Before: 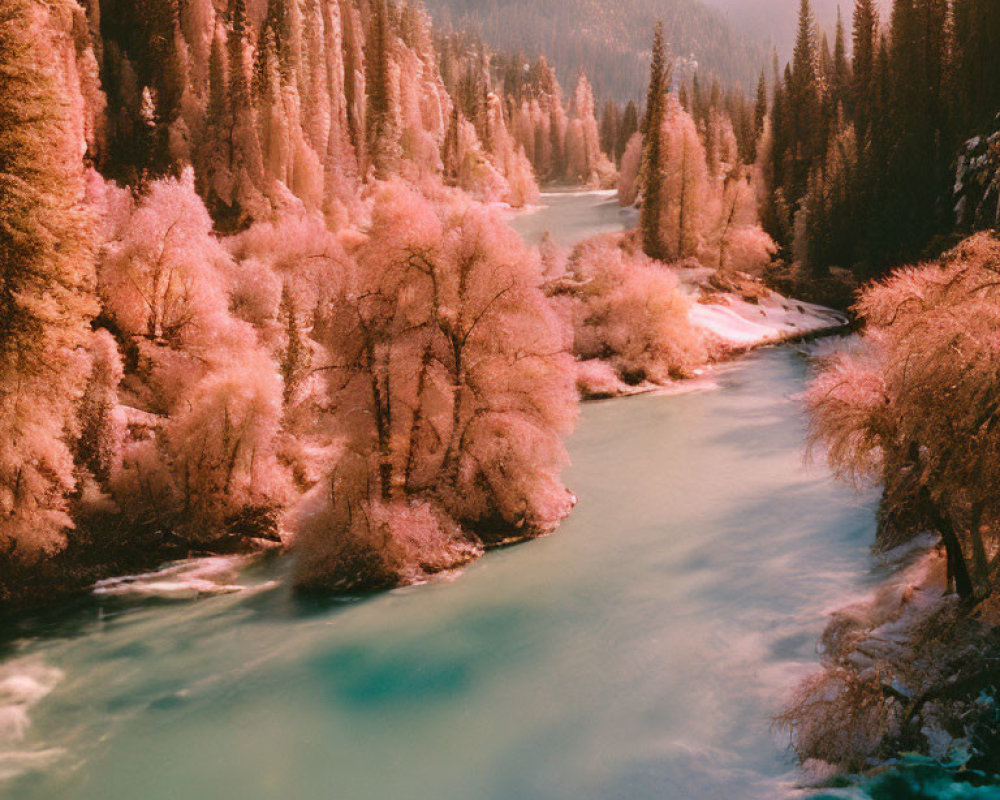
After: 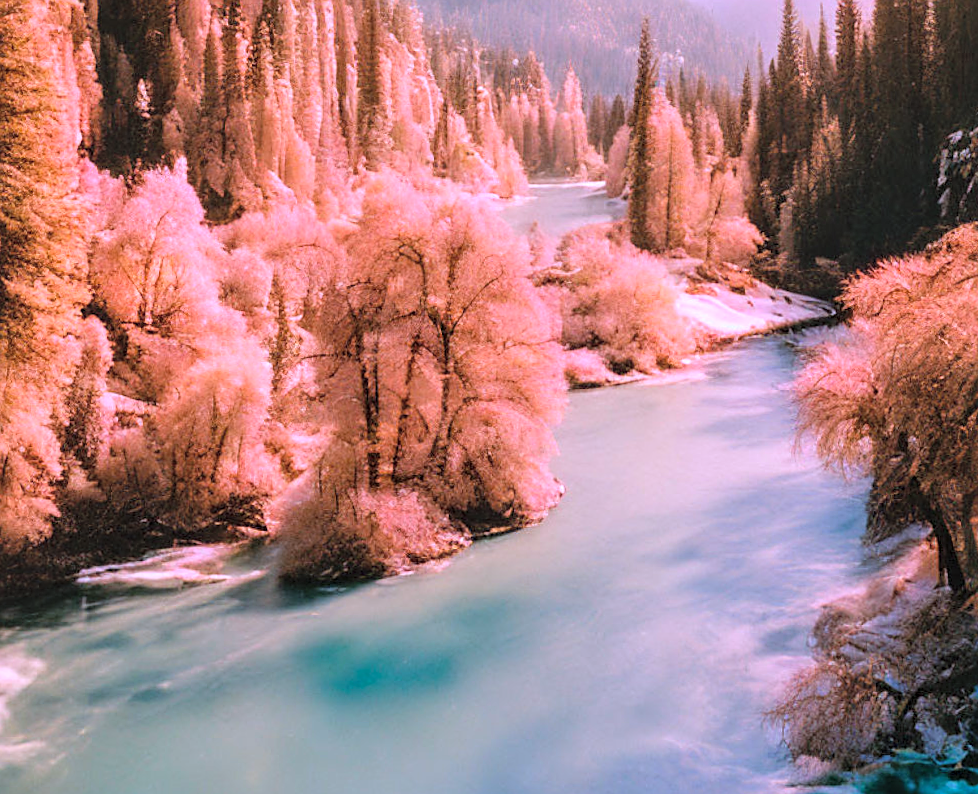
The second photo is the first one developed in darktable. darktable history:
color balance: lift [1, 1.001, 0.999, 1.001], gamma [1, 1.004, 1.007, 0.993], gain [1, 0.991, 0.987, 1.013], contrast 10%, output saturation 120%
sharpen: on, module defaults
rotate and perspective: rotation 0.226°, lens shift (vertical) -0.042, crop left 0.023, crop right 0.982, crop top 0.006, crop bottom 0.994
exposure: exposure -0.36 EV, compensate highlight preservation false
global tonemap: drago (0.7, 100)
local contrast: detail 130%
color calibration: illuminant as shot in camera, x 0.379, y 0.396, temperature 4138.76 K
